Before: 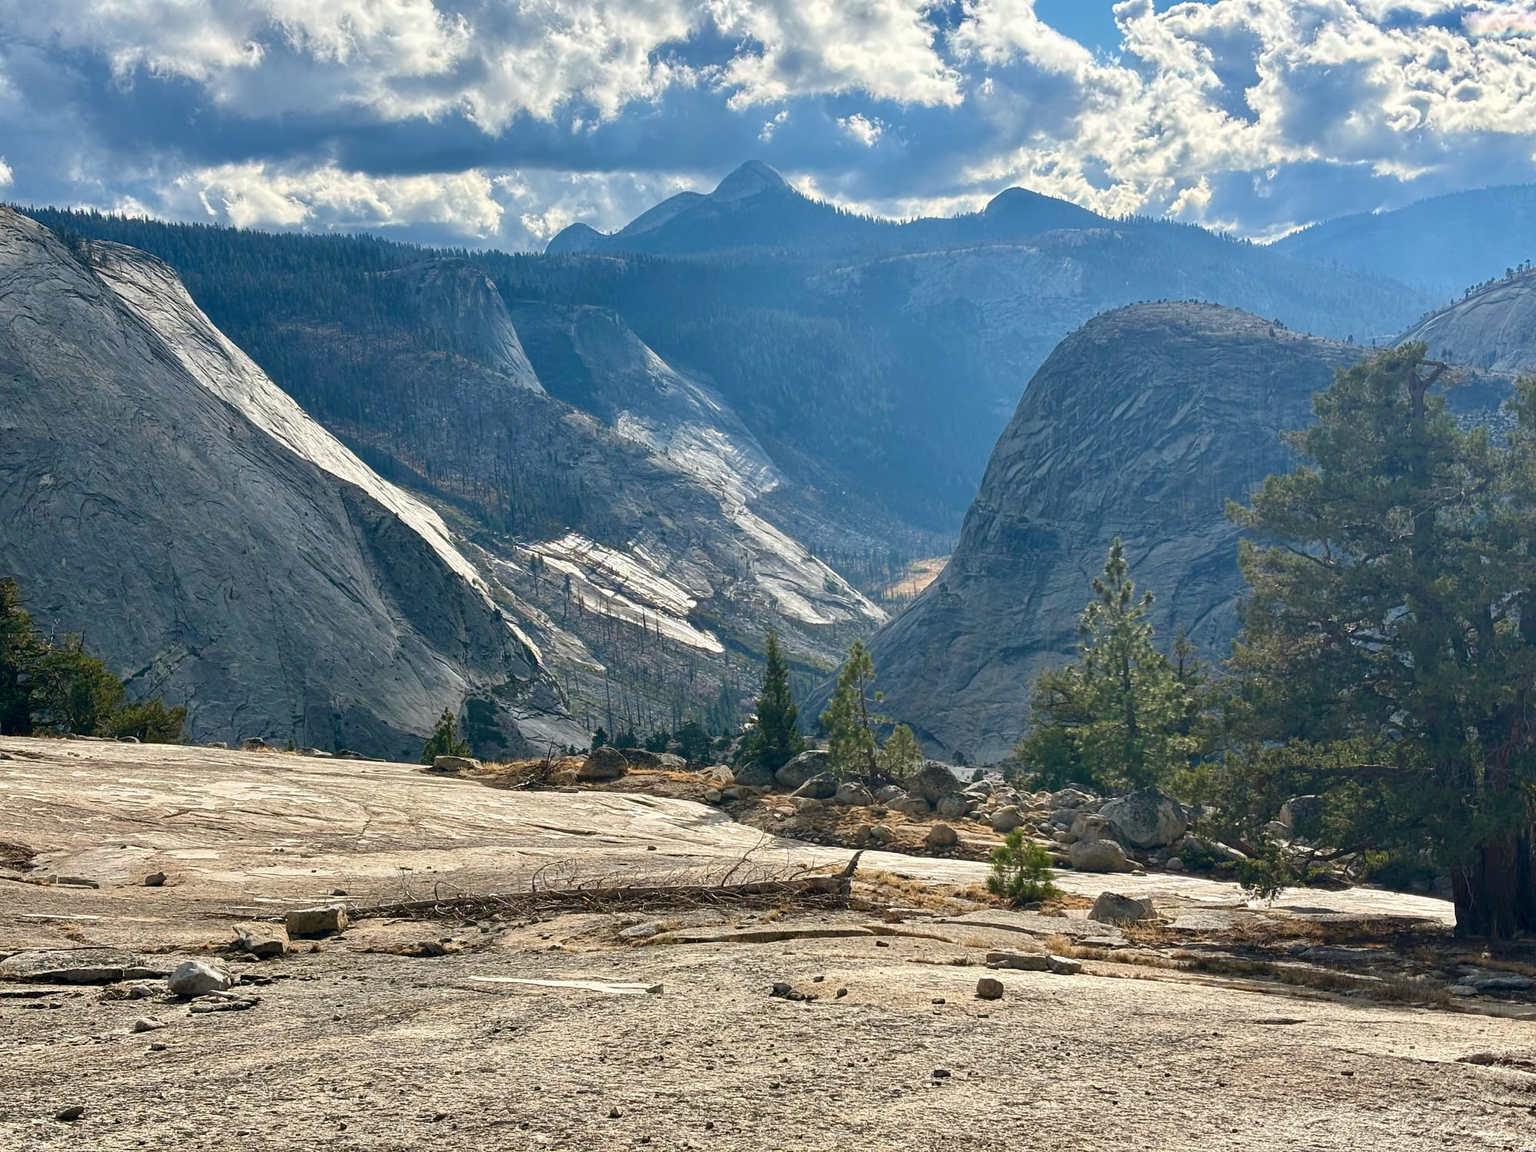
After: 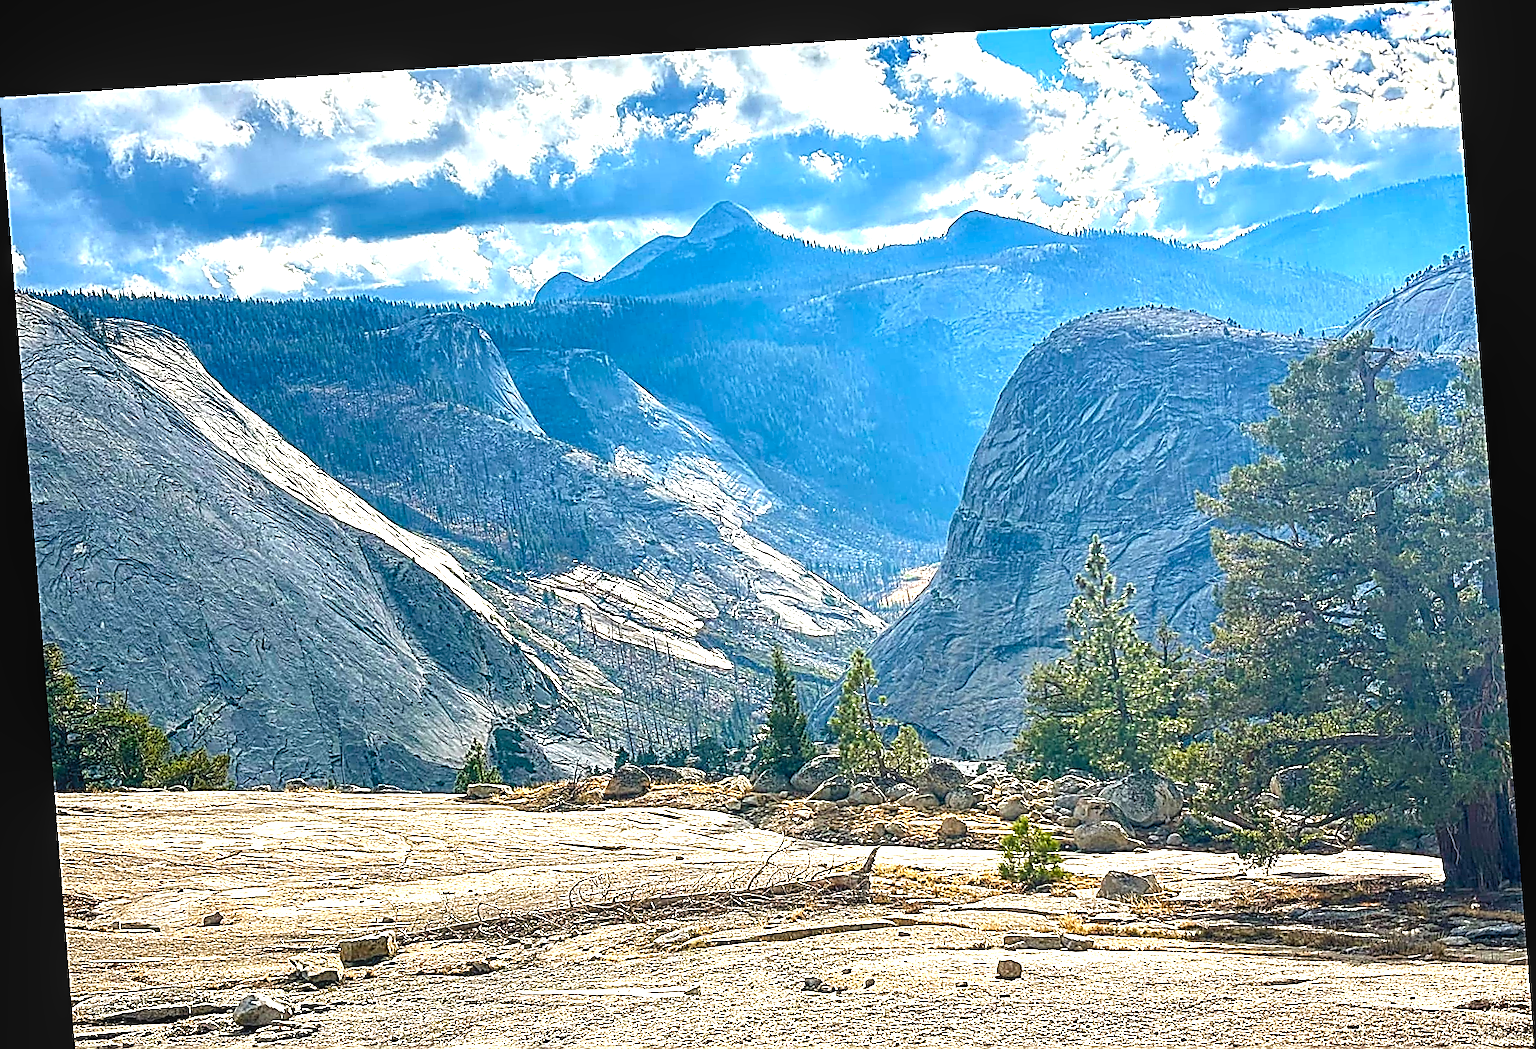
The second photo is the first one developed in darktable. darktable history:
color balance rgb: perceptual saturation grading › global saturation 25%, global vibrance 10%
crop and rotate: top 0%, bottom 11.49%
local contrast: on, module defaults
rotate and perspective: rotation -4.2°, shear 0.006, automatic cropping off
exposure: black level correction 0, exposure 1.2 EV, compensate highlight preservation false
sharpen: amount 2
